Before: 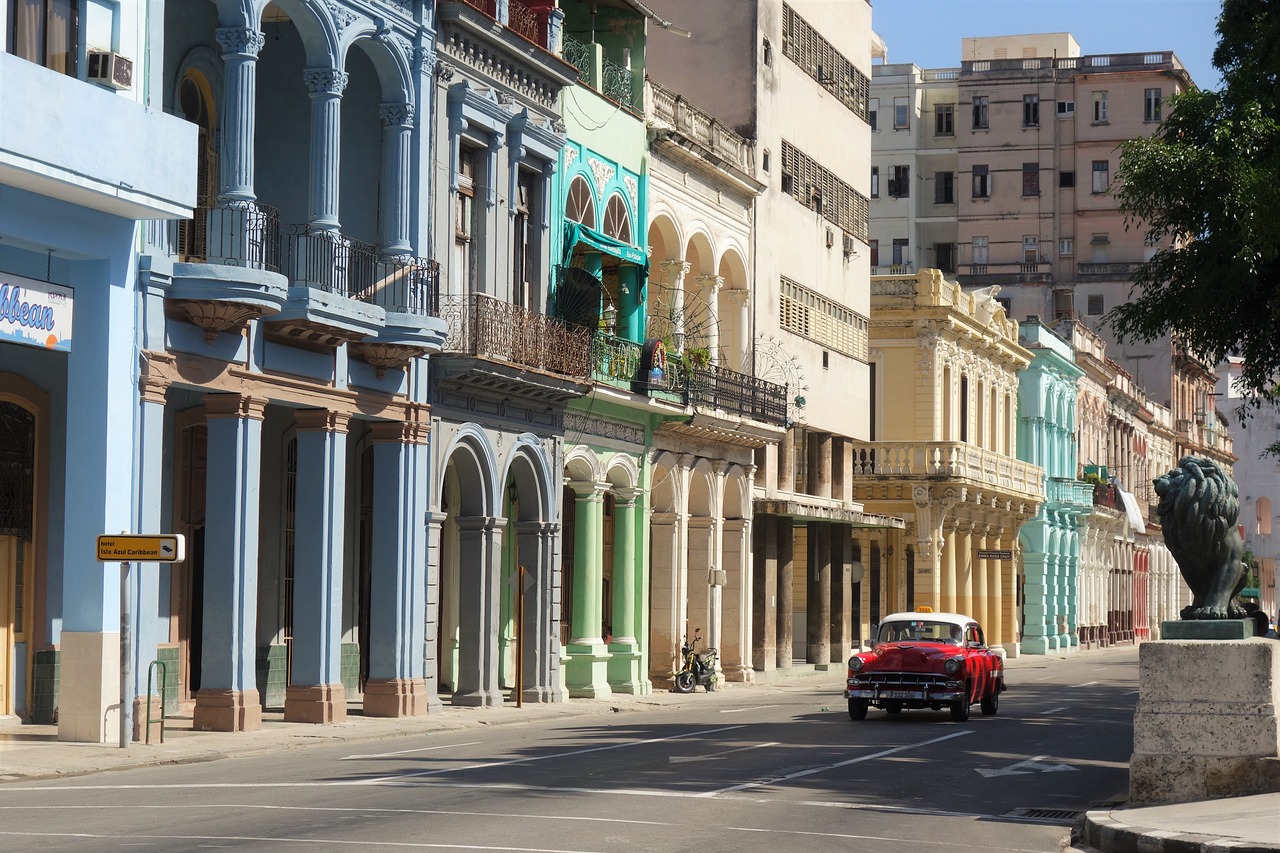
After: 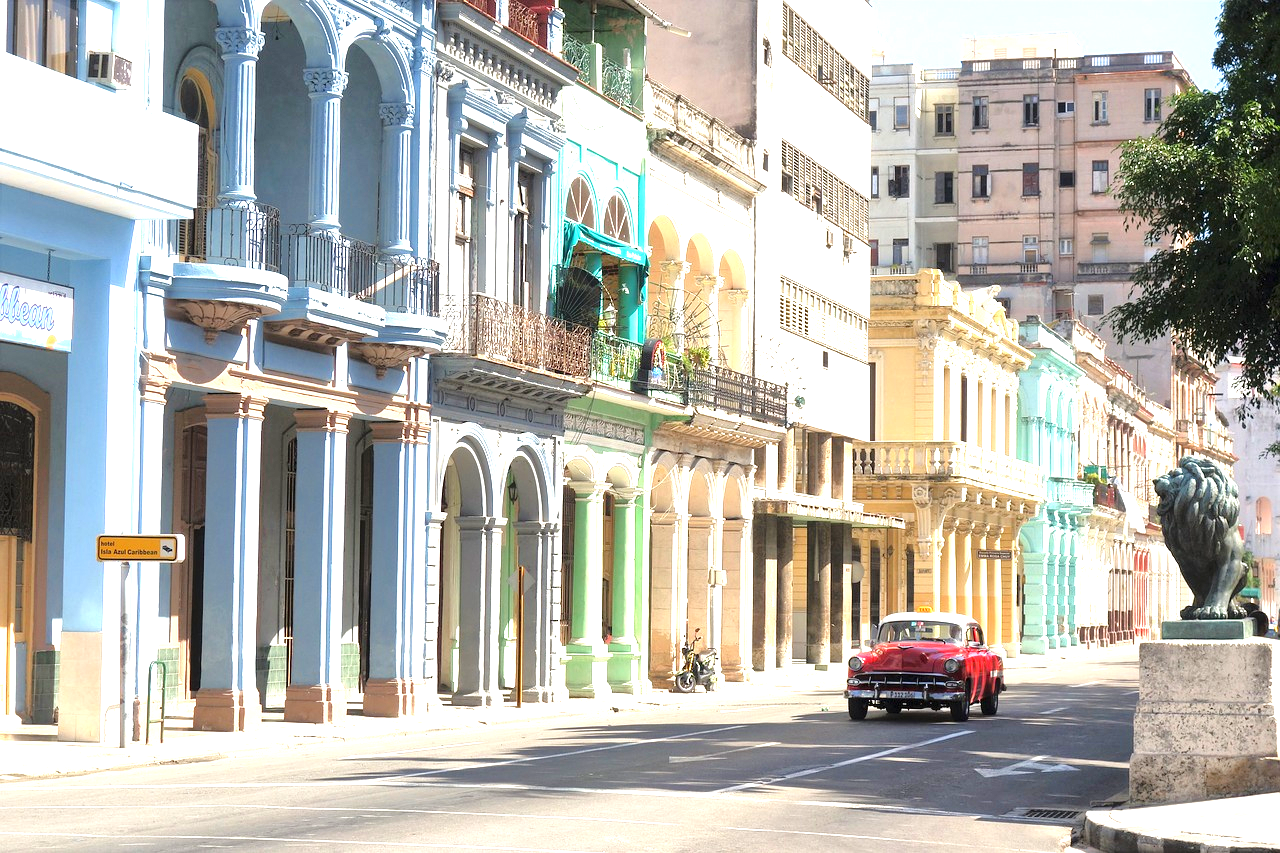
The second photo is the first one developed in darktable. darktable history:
exposure: black level correction 0, exposure 1.563 EV, compensate highlight preservation false
local contrast: mode bilateral grid, contrast 20, coarseness 51, detail 119%, midtone range 0.2
tone equalizer: -8 EV 0.025 EV, -7 EV -0.025 EV, -6 EV 0.014 EV, -5 EV 0.041 EV, -4 EV 0.284 EV, -3 EV 0.673 EV, -2 EV 0.556 EV, -1 EV 0.206 EV, +0 EV 0.015 EV, mask exposure compensation -0.487 EV
